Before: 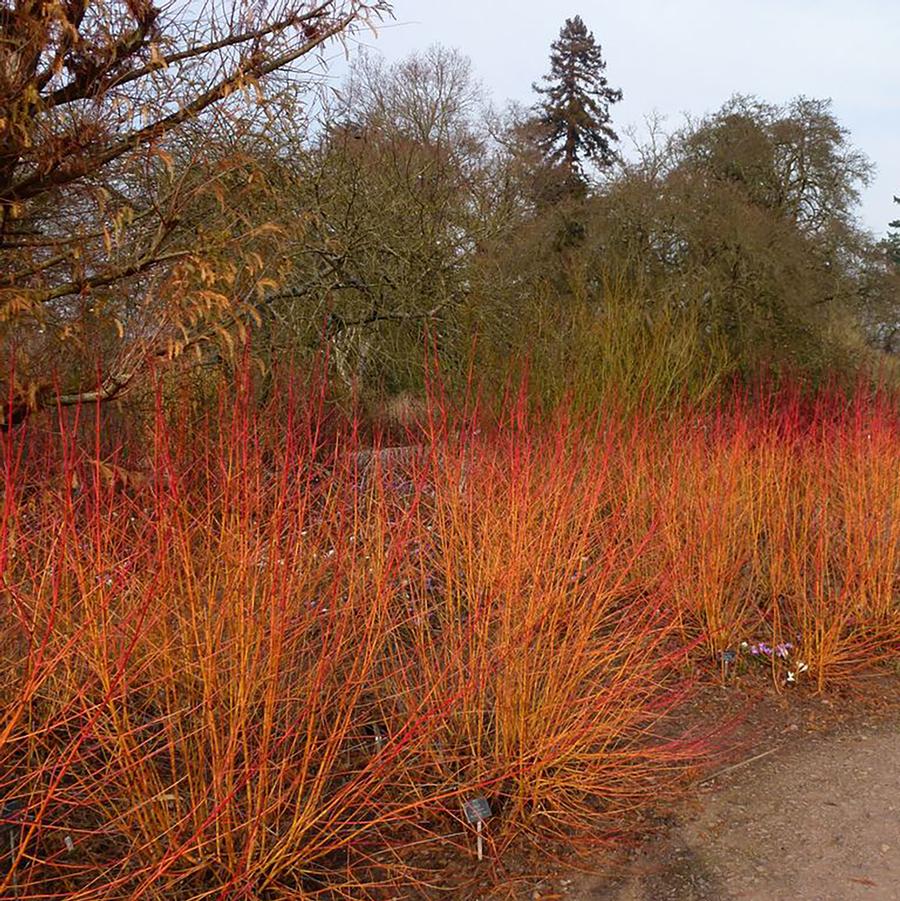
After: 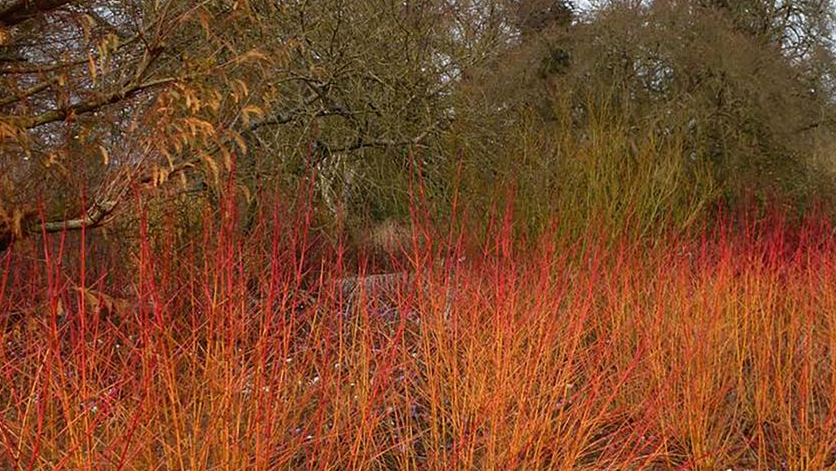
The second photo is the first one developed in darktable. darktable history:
tone equalizer: on, module defaults
crop: left 1.744%, top 19.225%, right 5.069%, bottom 28.357%
